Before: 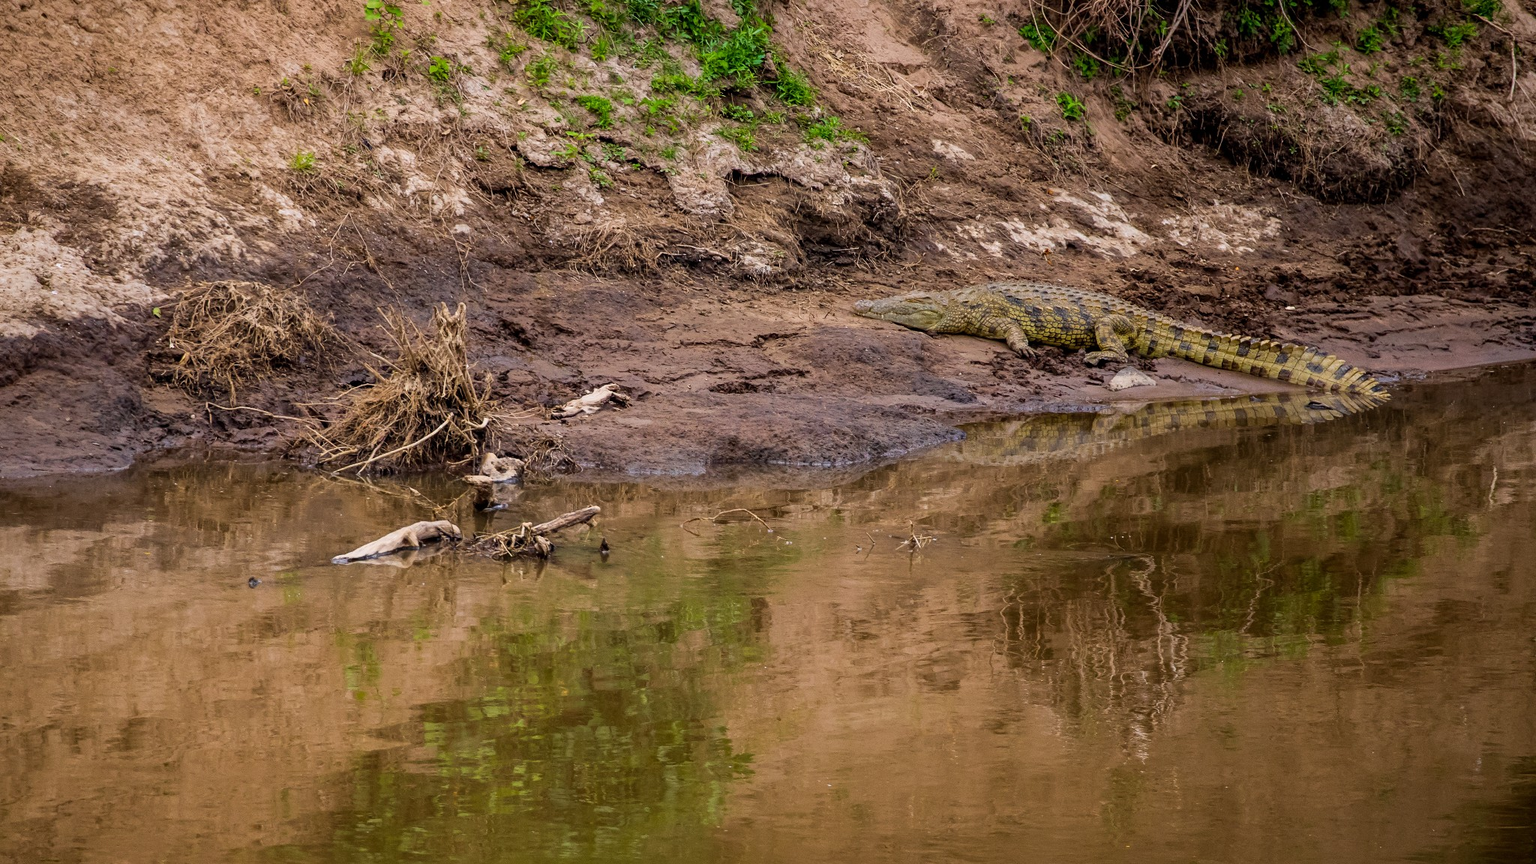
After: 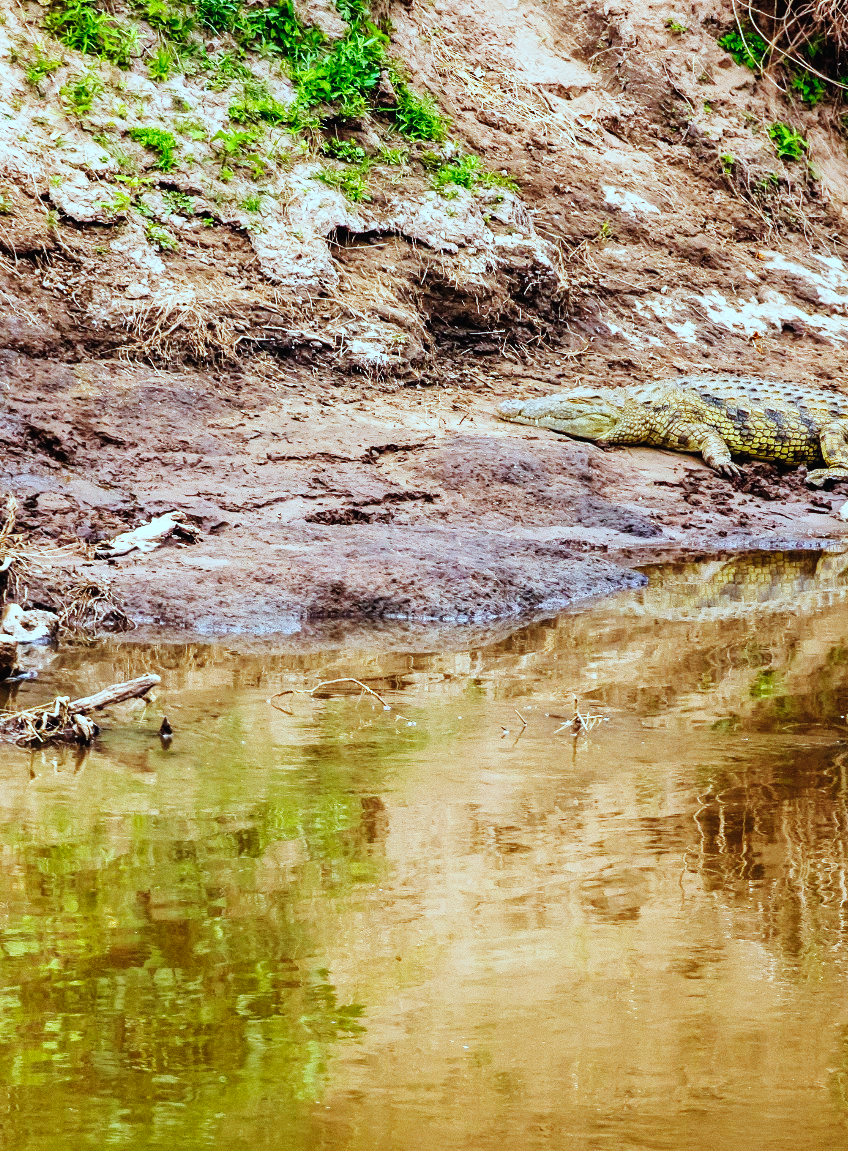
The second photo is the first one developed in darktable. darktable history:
exposure: black level correction -0.004, exposure 0.054 EV, compensate exposure bias true, compensate highlight preservation false
base curve: curves: ch0 [(0, 0) (0, 0) (0.002, 0.001) (0.008, 0.003) (0.019, 0.011) (0.037, 0.037) (0.064, 0.11) (0.102, 0.232) (0.152, 0.379) (0.216, 0.524) (0.296, 0.665) (0.394, 0.789) (0.512, 0.881) (0.651, 0.945) (0.813, 0.986) (1, 1)], preserve colors none
crop: left 31.255%, right 27.334%
color correction: highlights a* -11.89, highlights b* -14.9
